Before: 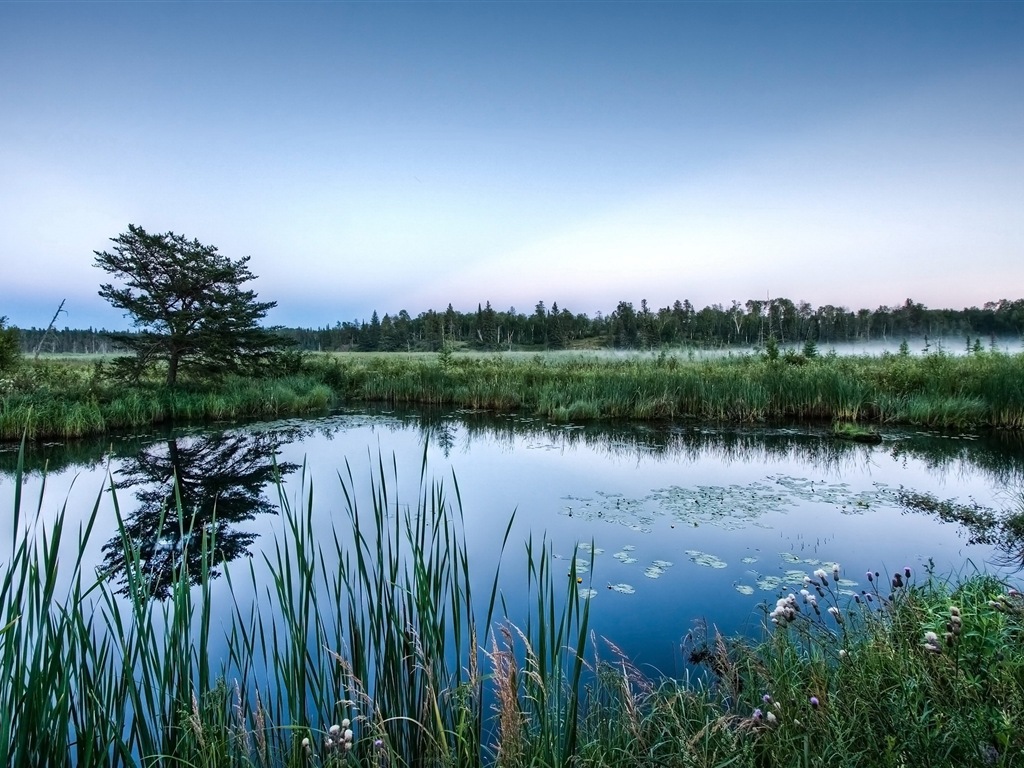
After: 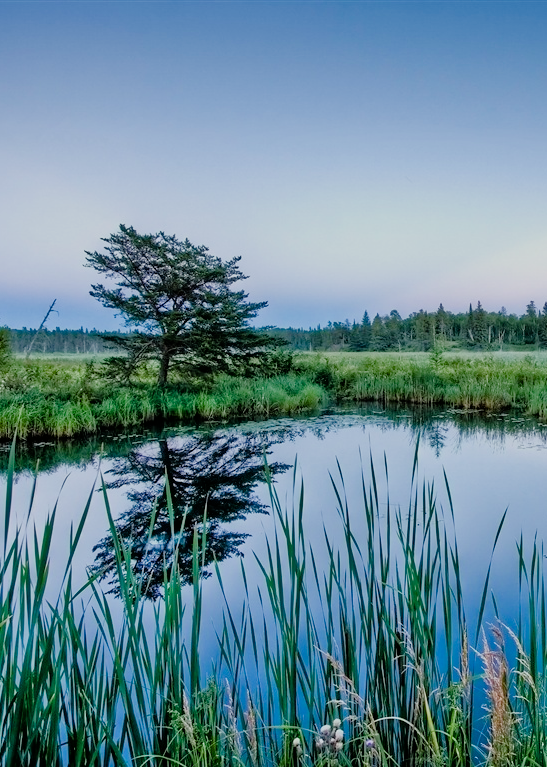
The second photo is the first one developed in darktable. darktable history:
crop: left 0.941%, right 45.553%, bottom 0.09%
color balance rgb: linear chroma grading › global chroma 8.993%, perceptual saturation grading › global saturation 20%, perceptual saturation grading › highlights -25.47%, perceptual saturation grading › shadows 24.657%
tone equalizer: -7 EV 0.144 EV, -6 EV 0.588 EV, -5 EV 1.15 EV, -4 EV 1.35 EV, -3 EV 1.18 EV, -2 EV 0.6 EV, -1 EV 0.168 EV
filmic rgb: black relative exposure -7.65 EV, white relative exposure 4.56 EV, hardness 3.61, iterations of high-quality reconstruction 0
